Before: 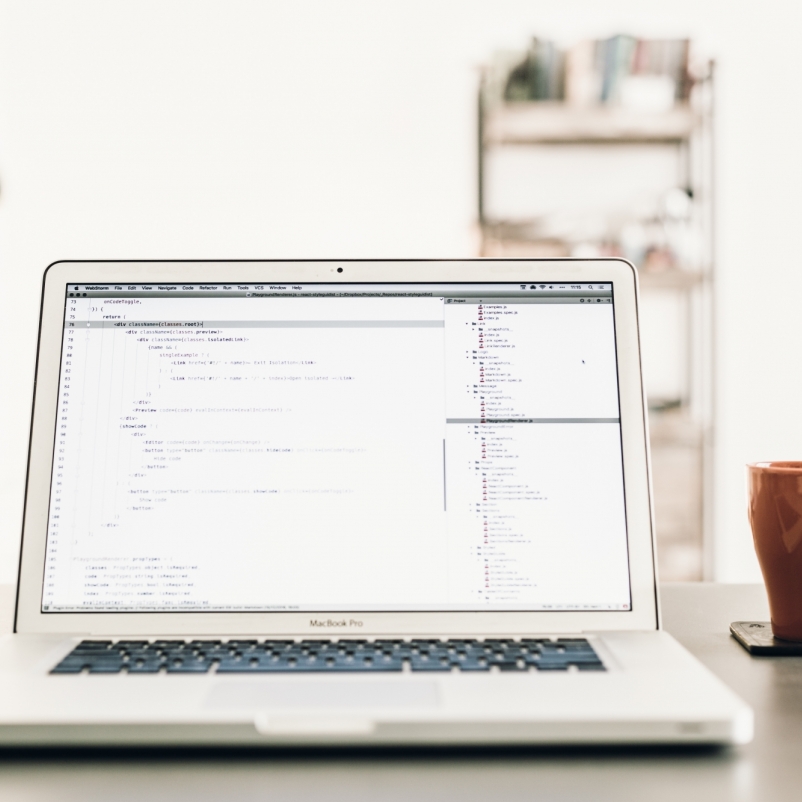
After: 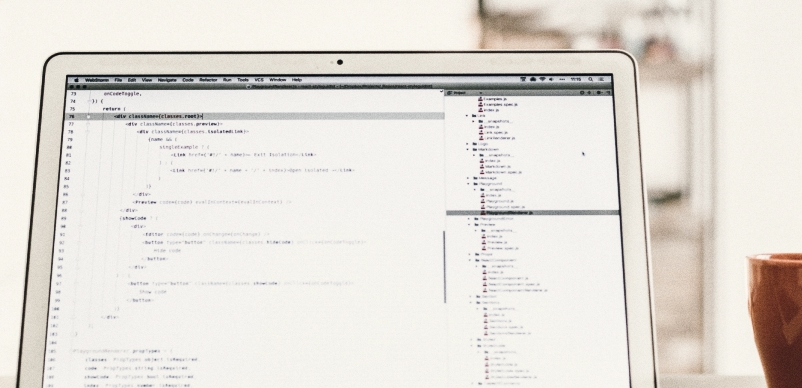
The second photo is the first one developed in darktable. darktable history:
crop and rotate: top 26.056%, bottom 25.543%
white balance: red 1.009, blue 0.985
shadows and highlights: shadows -88.03, highlights -35.45, shadows color adjustment 99.15%, highlights color adjustment 0%, soften with gaussian
grain: coarseness 0.09 ISO
